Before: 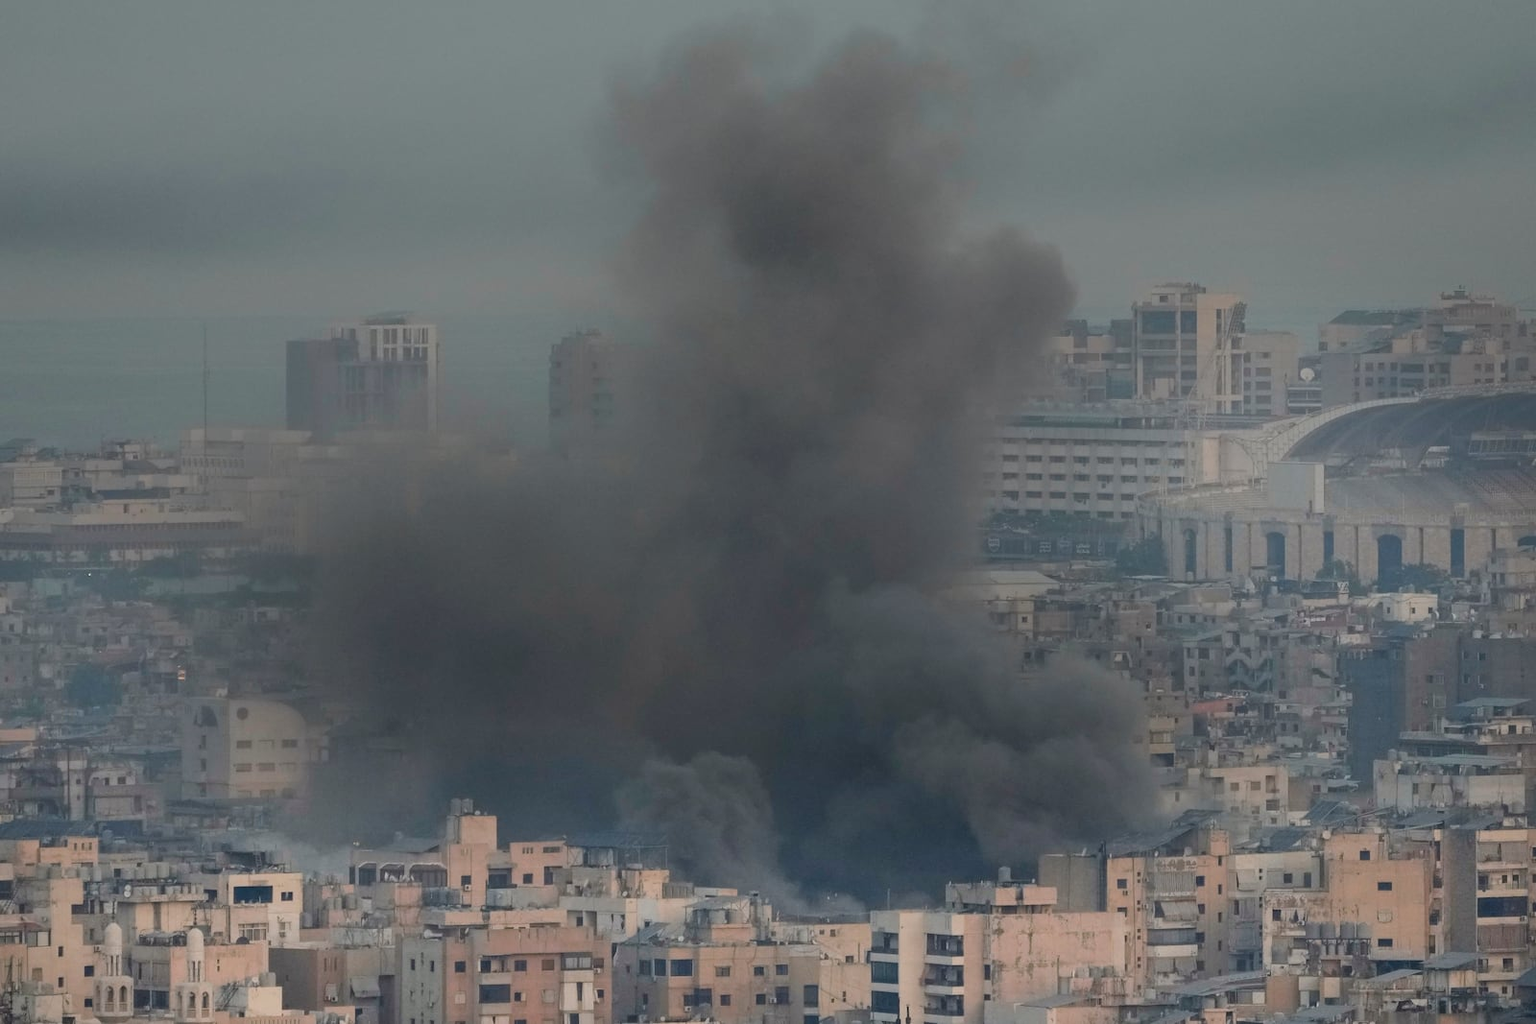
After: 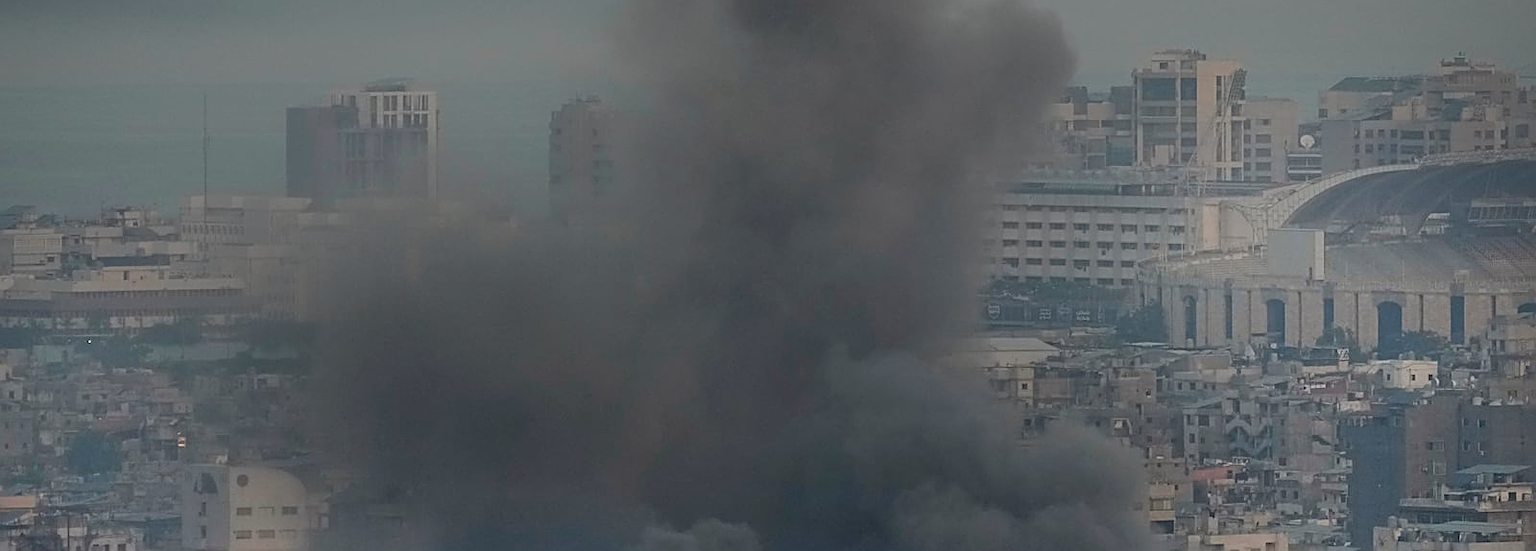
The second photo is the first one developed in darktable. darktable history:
sharpen: amount 0.734
crop and rotate: top 22.821%, bottom 23.346%
vignetting: brightness -0.232, saturation 0.148, dithering 8-bit output
